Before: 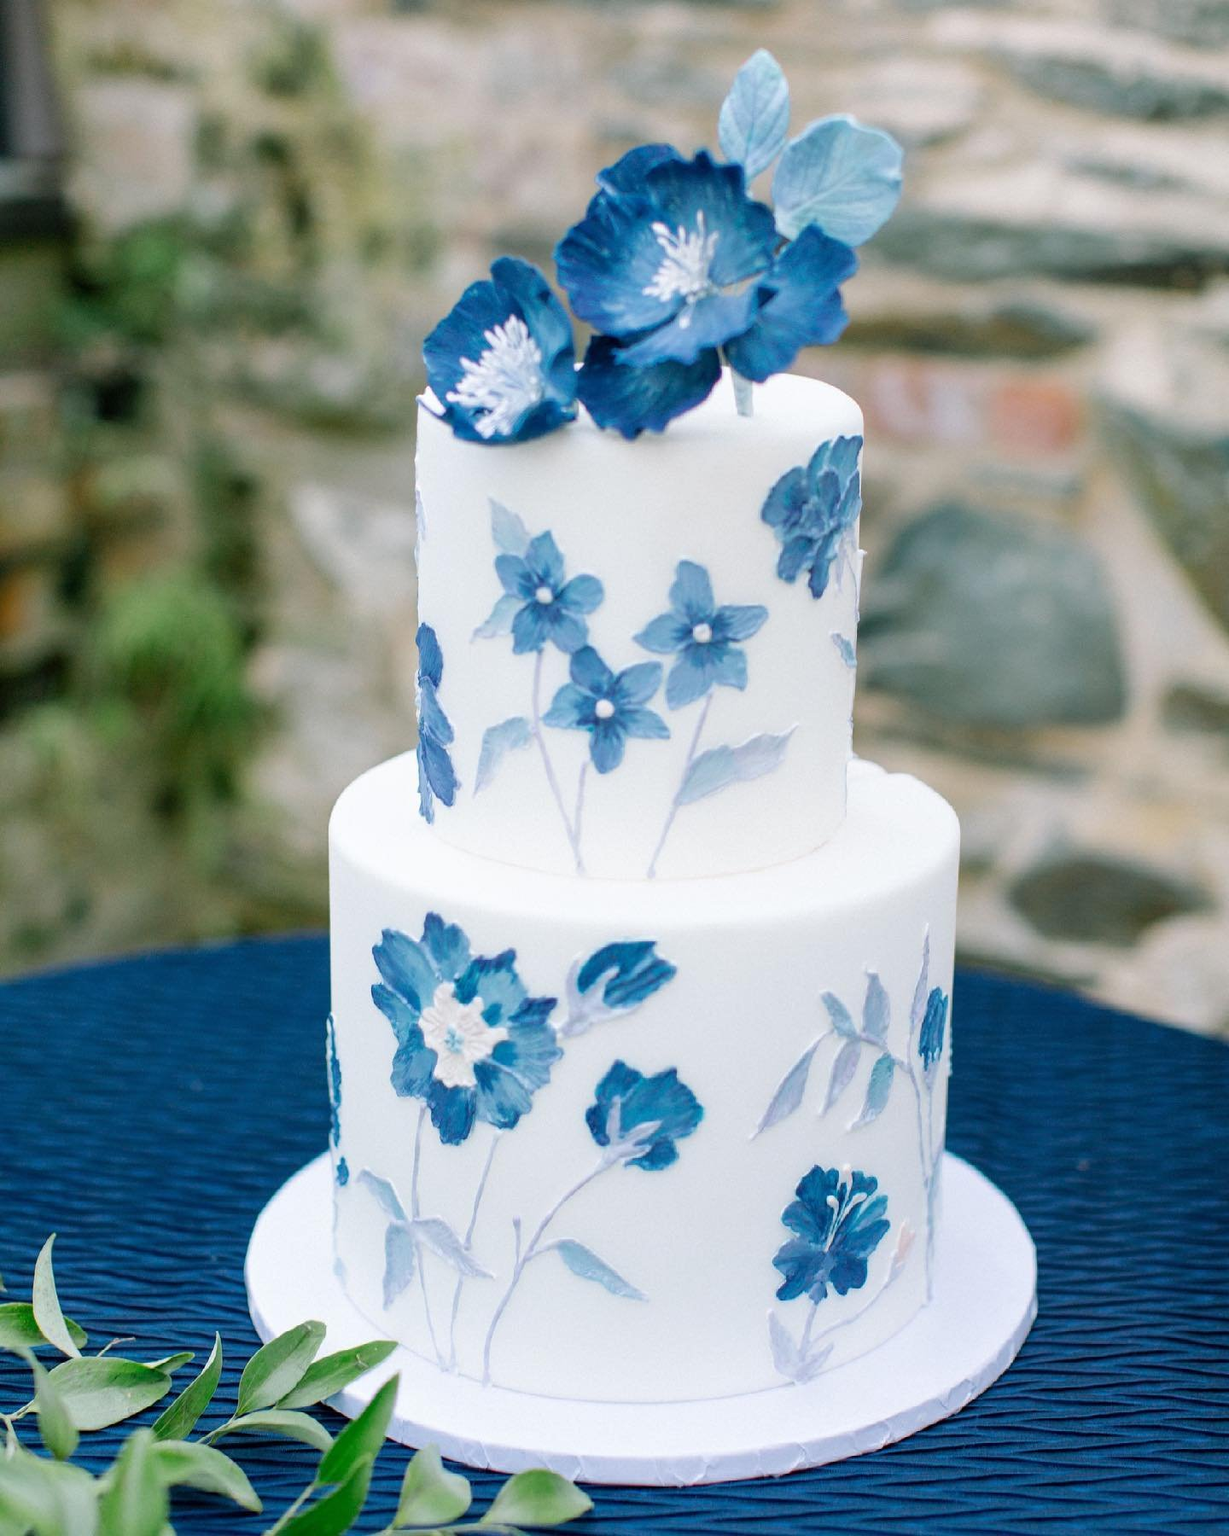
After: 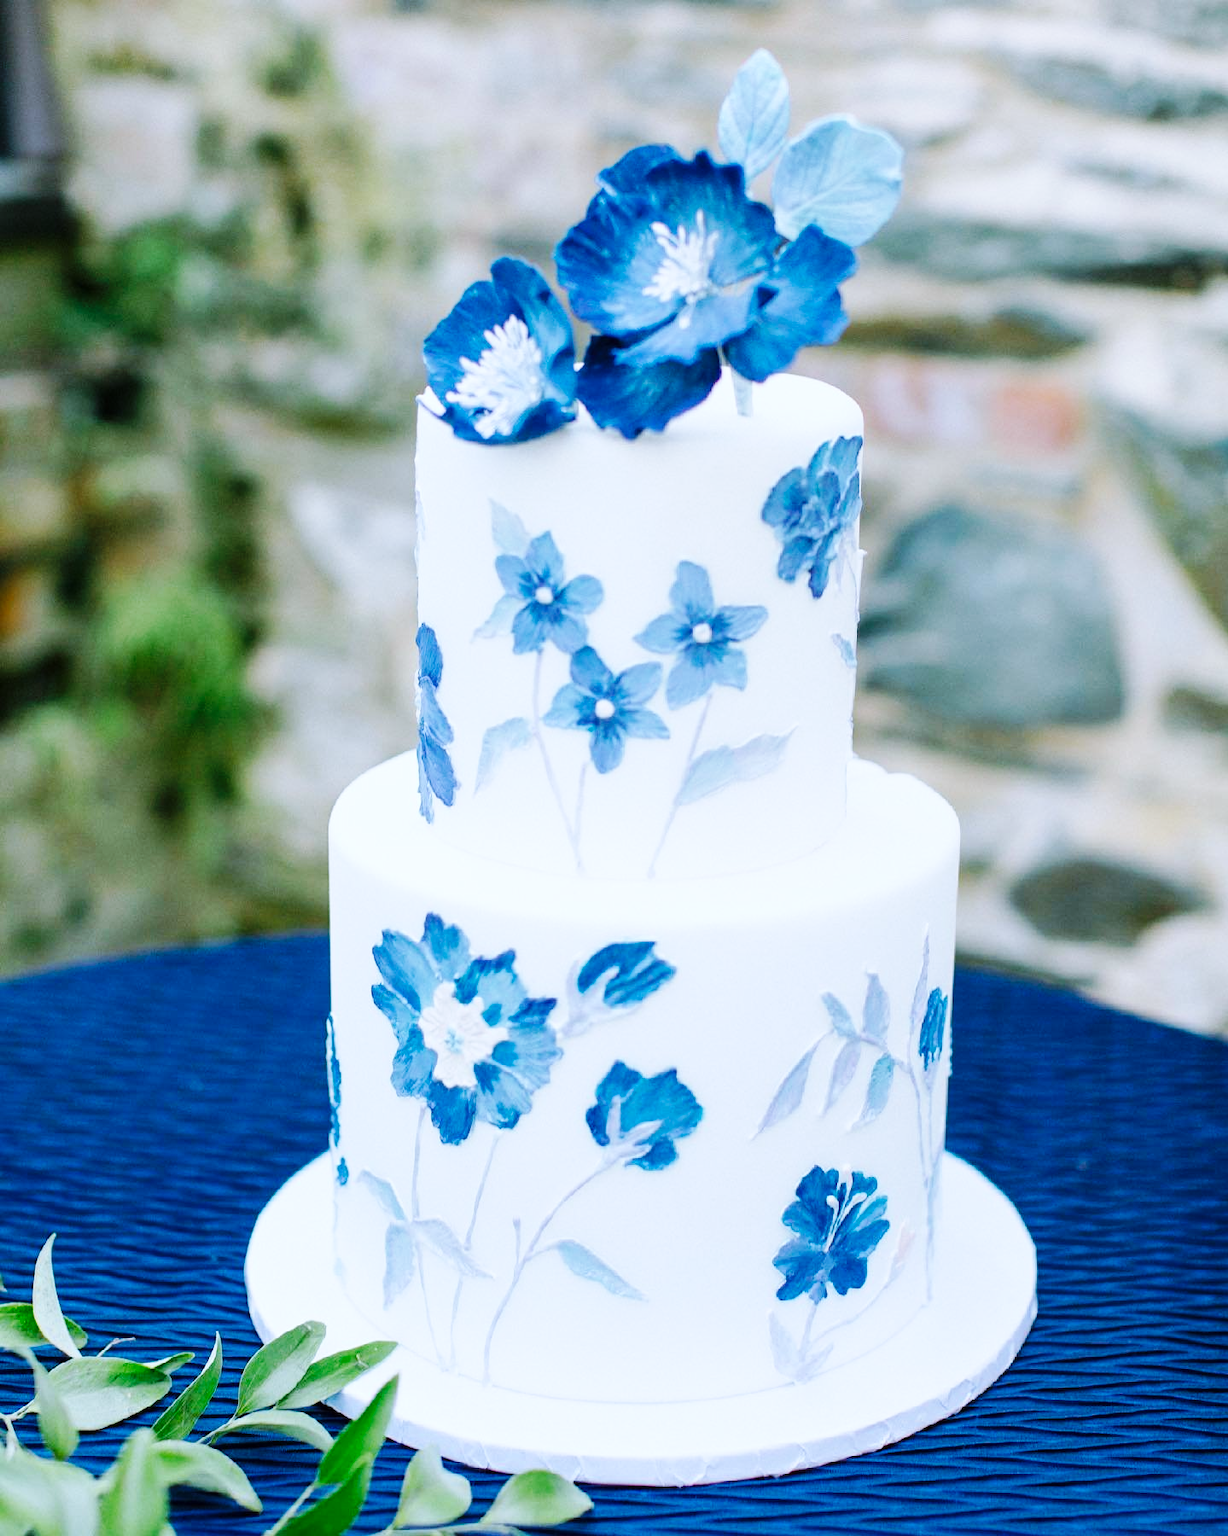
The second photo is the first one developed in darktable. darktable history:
base curve: curves: ch0 [(0, 0) (0.032, 0.025) (0.121, 0.166) (0.206, 0.329) (0.605, 0.79) (1, 1)], preserve colors none
white balance: red 0.931, blue 1.11
